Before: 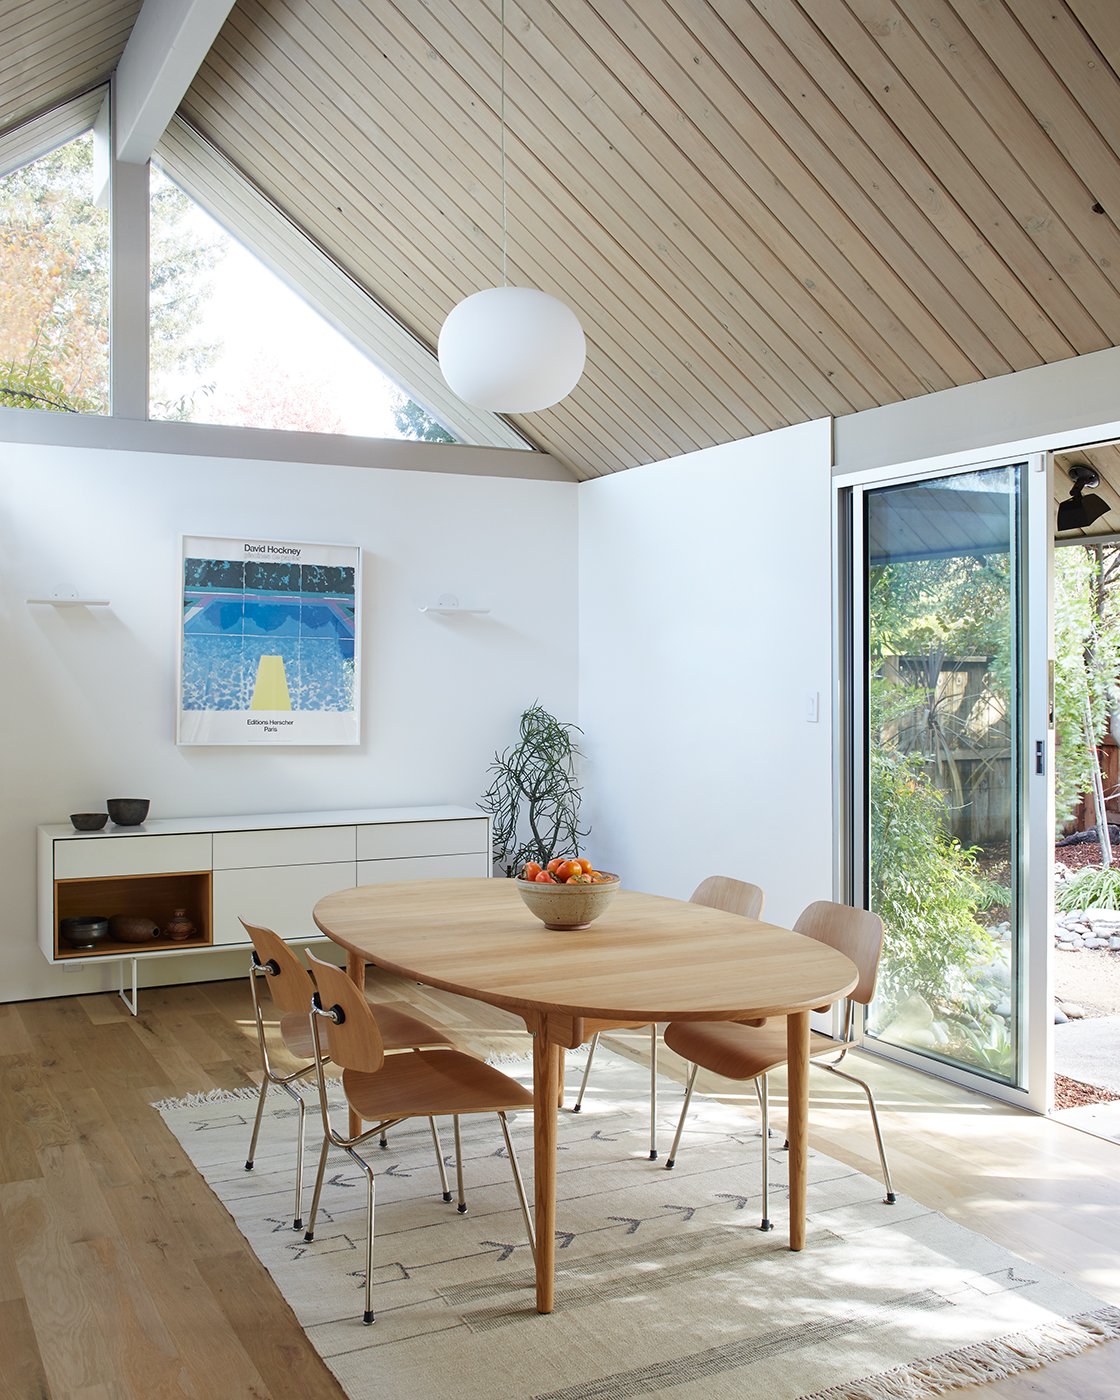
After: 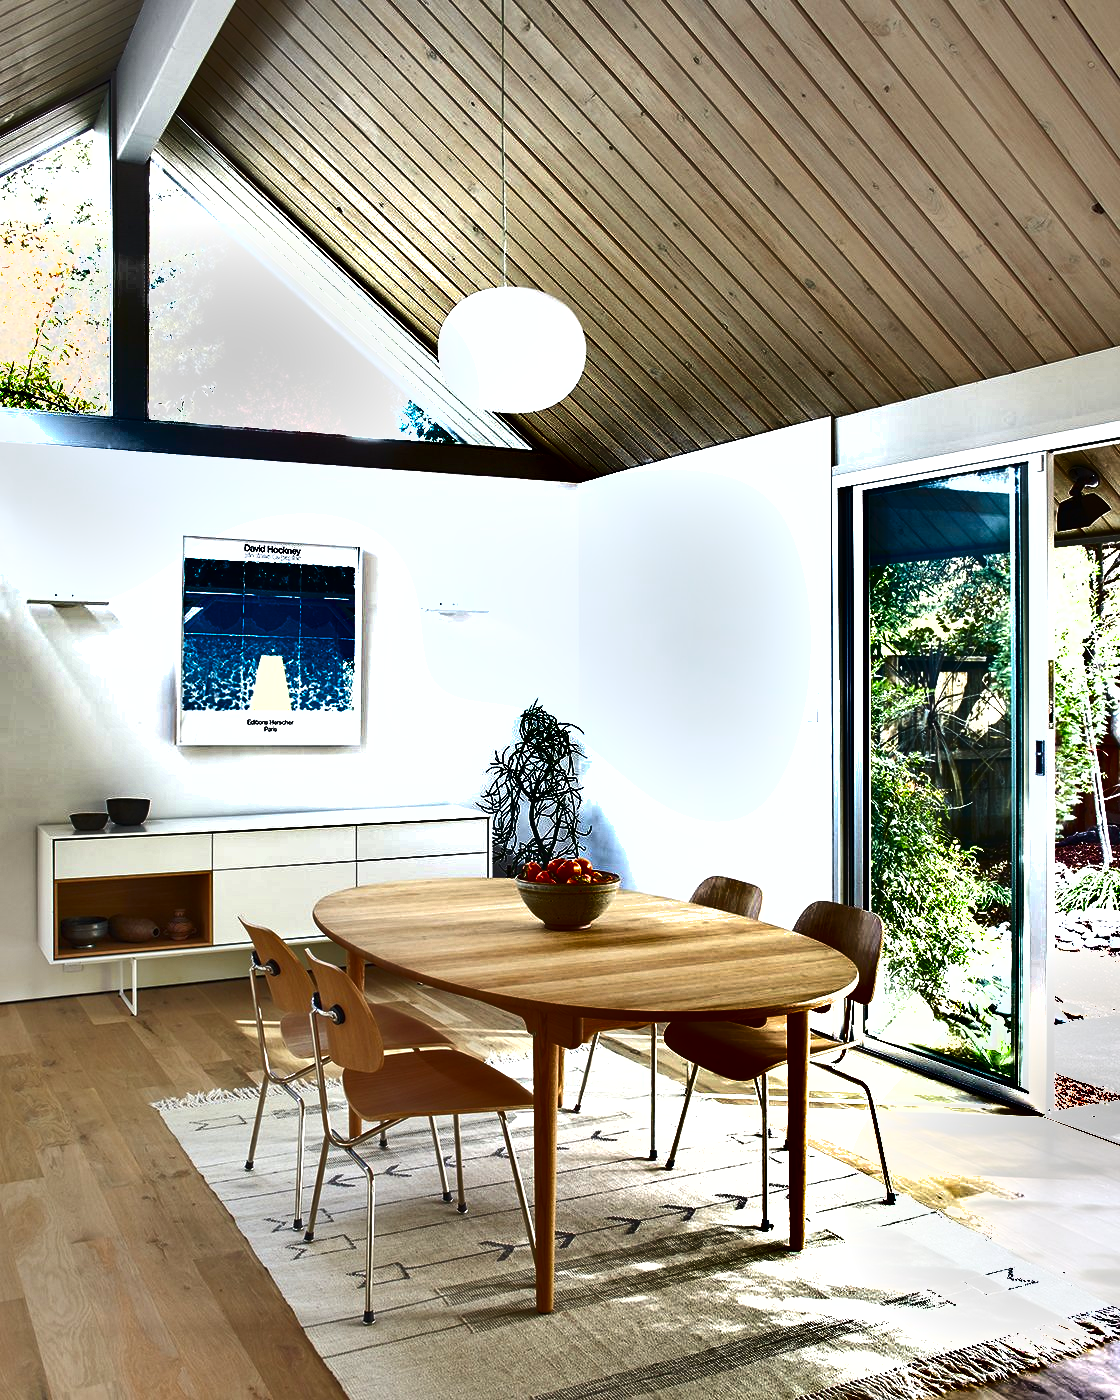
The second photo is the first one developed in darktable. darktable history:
shadows and highlights: shadows 19.13, highlights -83.41, soften with gaussian
exposure: black level correction 0, exposure 0.877 EV, compensate exposure bias true, compensate highlight preservation false
